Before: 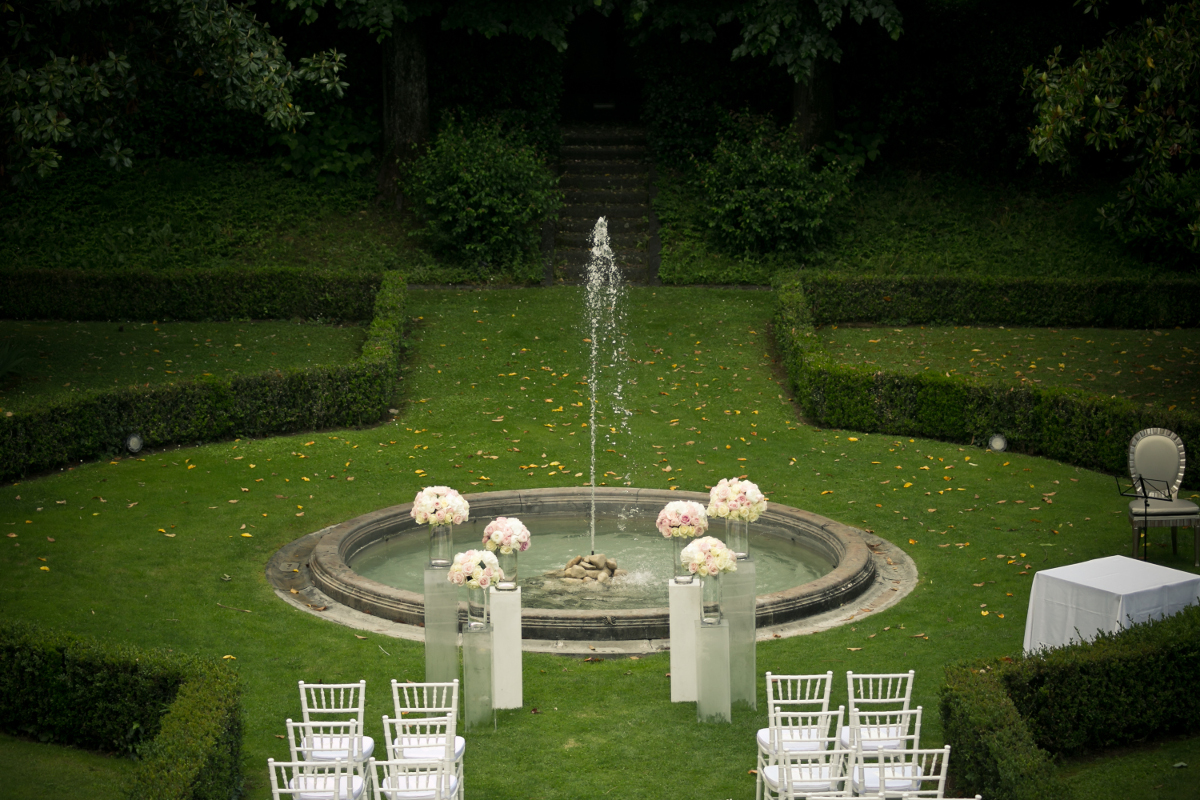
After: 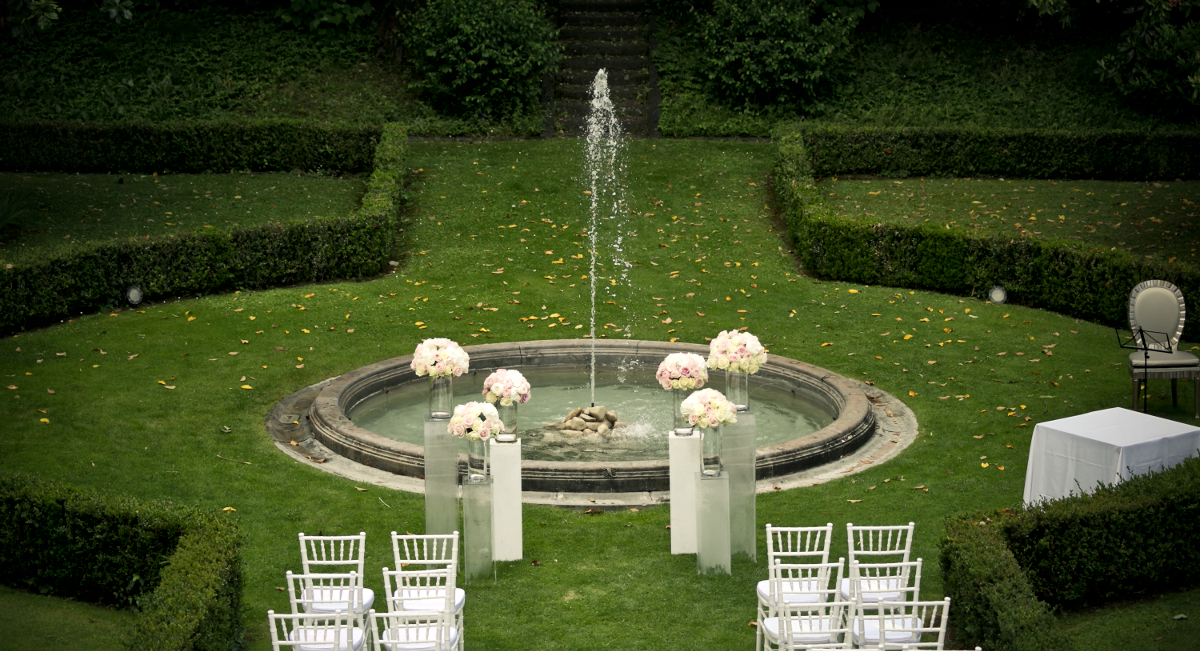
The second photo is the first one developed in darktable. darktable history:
local contrast: mode bilateral grid, contrast 20, coarseness 50, detail 150%, midtone range 0.2
crop and rotate: top 18.507%
